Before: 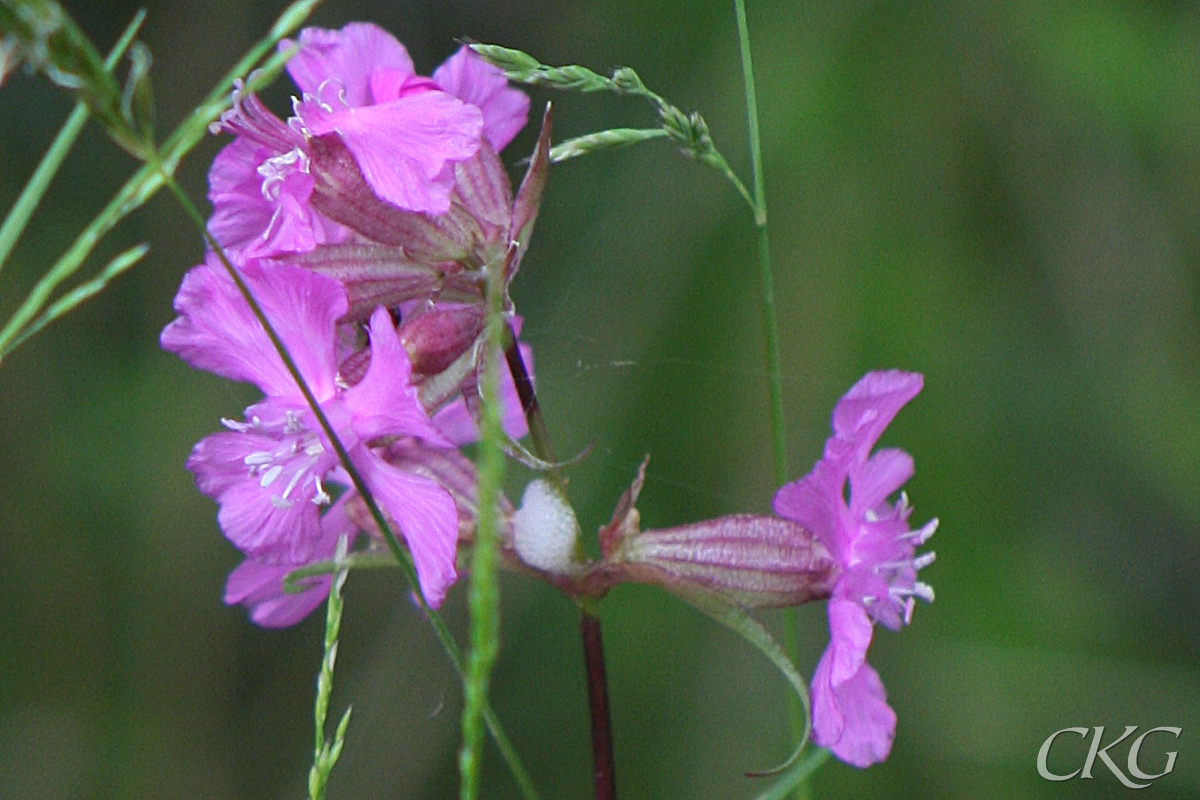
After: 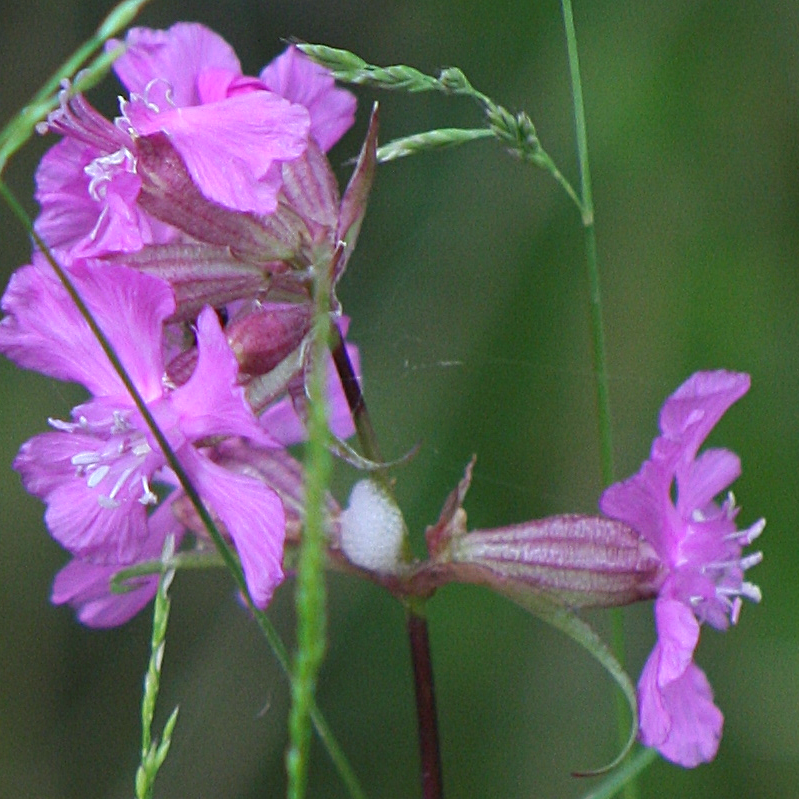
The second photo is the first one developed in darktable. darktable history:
white balance: red 0.988, blue 1.017
crop and rotate: left 14.436%, right 18.898%
